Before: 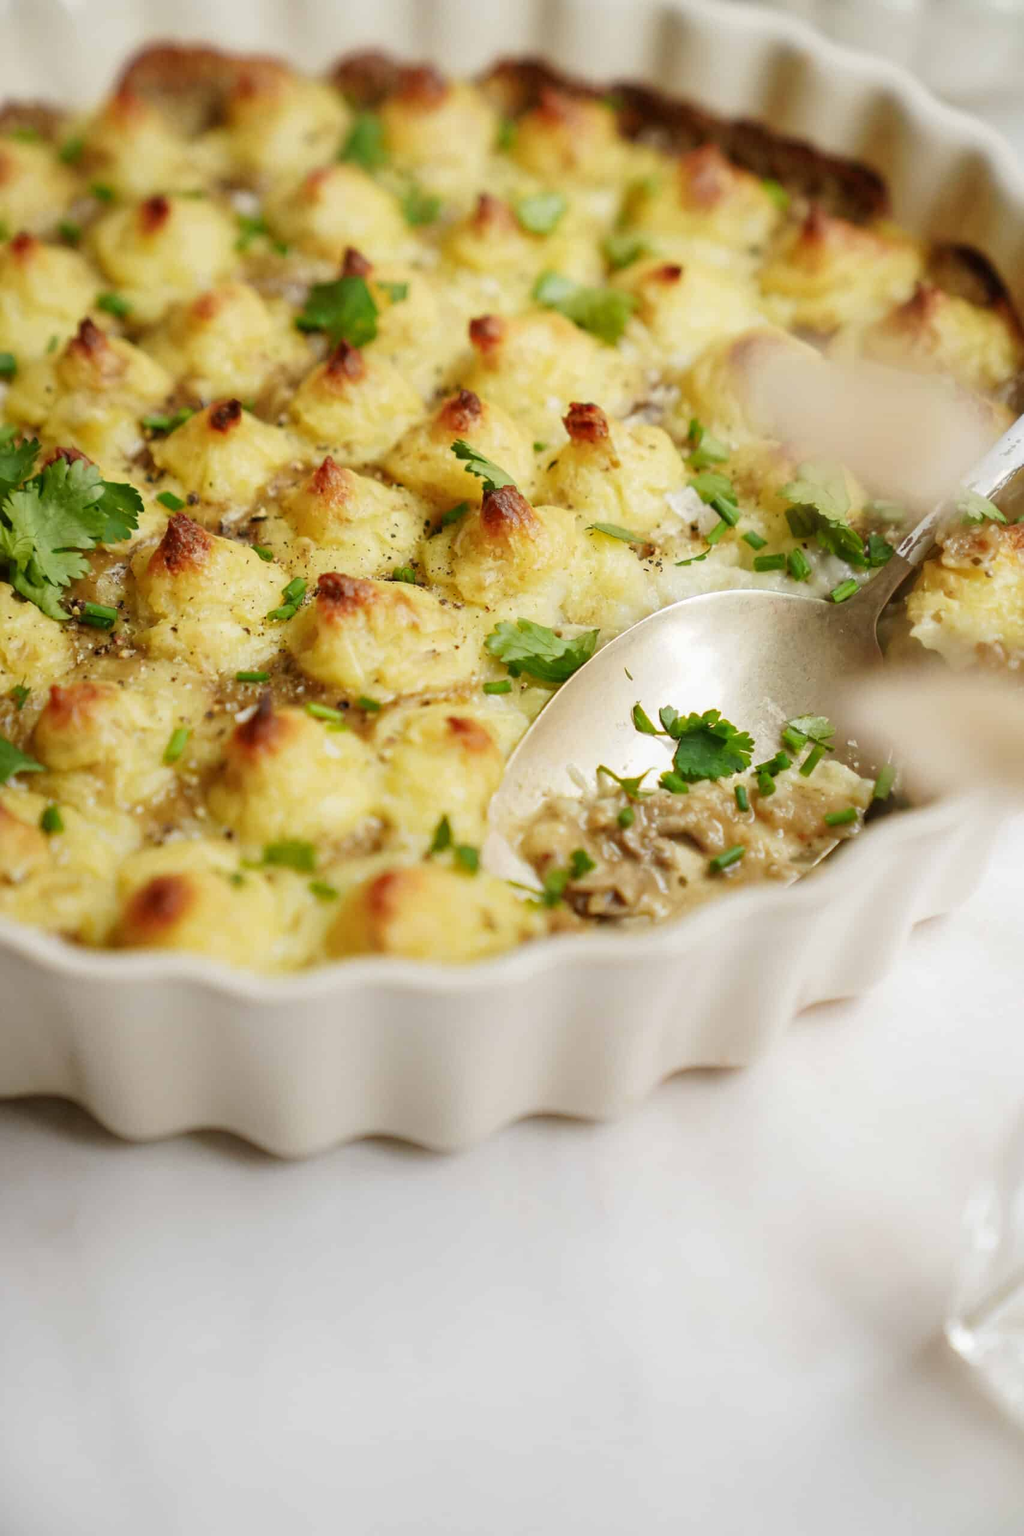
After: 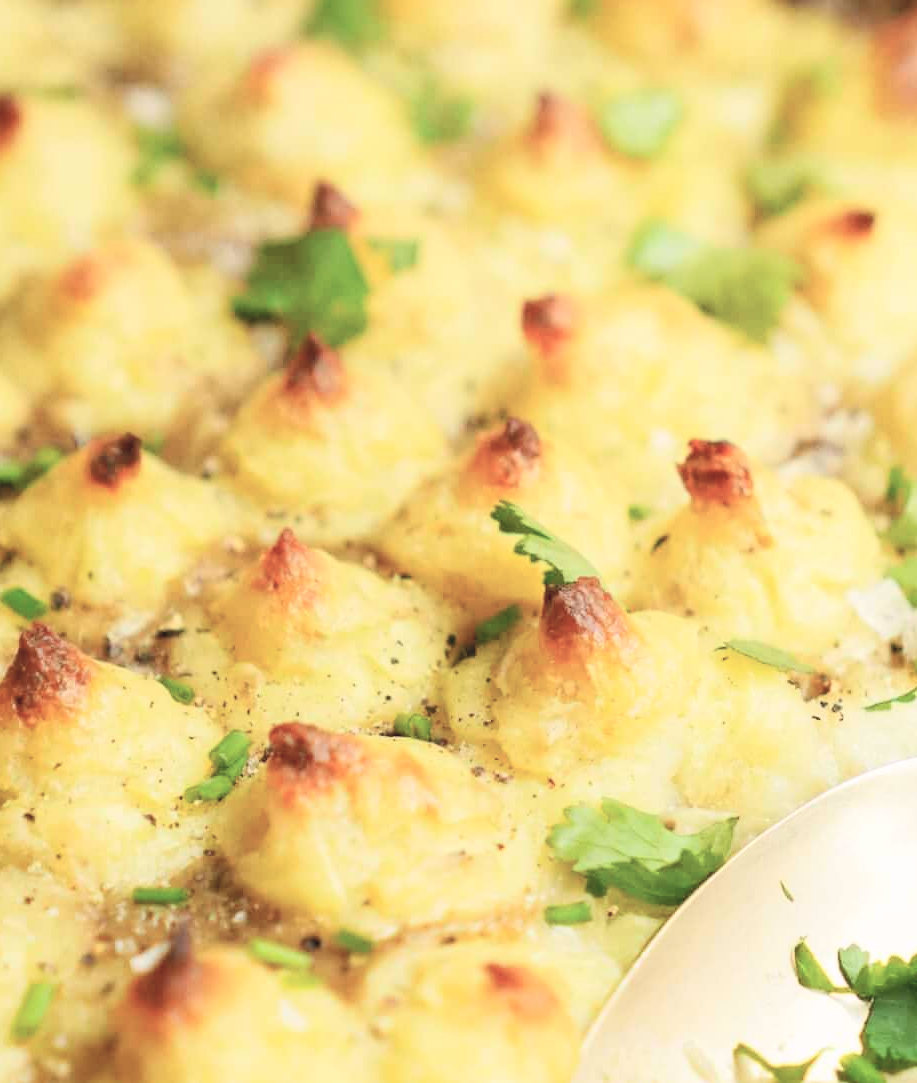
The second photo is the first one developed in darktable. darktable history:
base curve: curves: ch0 [(0, 0) (0.472, 0.455) (1, 1)], preserve colors none
crop: left 15.294%, top 9.088%, right 30.97%, bottom 48.591%
shadows and highlights: shadows 0.424, highlights 39.76
color balance rgb: shadows lift › chroma 0.755%, shadows lift › hue 114.18°, highlights gain › chroma 1.353%, highlights gain › hue 54.81°, shadows fall-off 299.902%, white fulcrum 2 EV, highlights fall-off 298.45%, linear chroma grading › global chroma 25.154%, perceptual saturation grading › global saturation -27.633%, mask middle-gray fulcrum 99.516%, contrast gray fulcrum 38.338%
contrast brightness saturation: contrast 0.098, brightness 0.293, saturation 0.144
